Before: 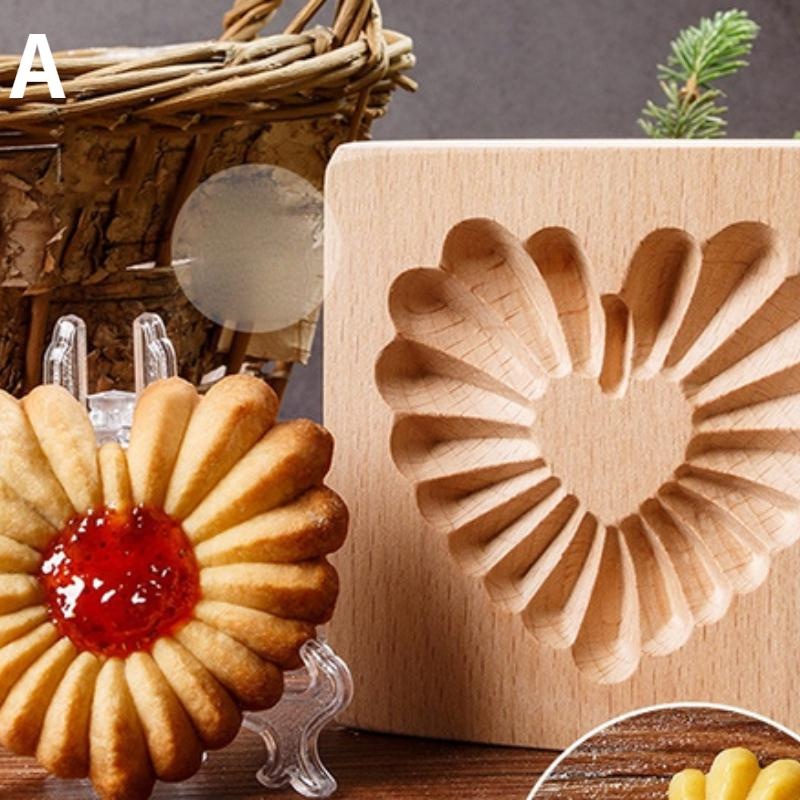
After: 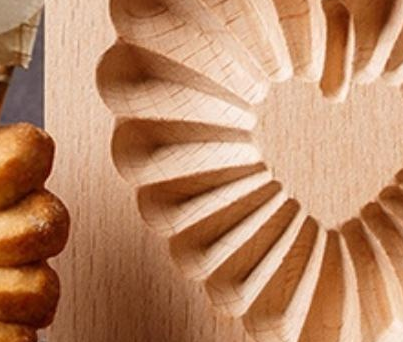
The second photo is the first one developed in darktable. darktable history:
crop: left 34.981%, top 37.076%, right 14.59%, bottom 19.947%
